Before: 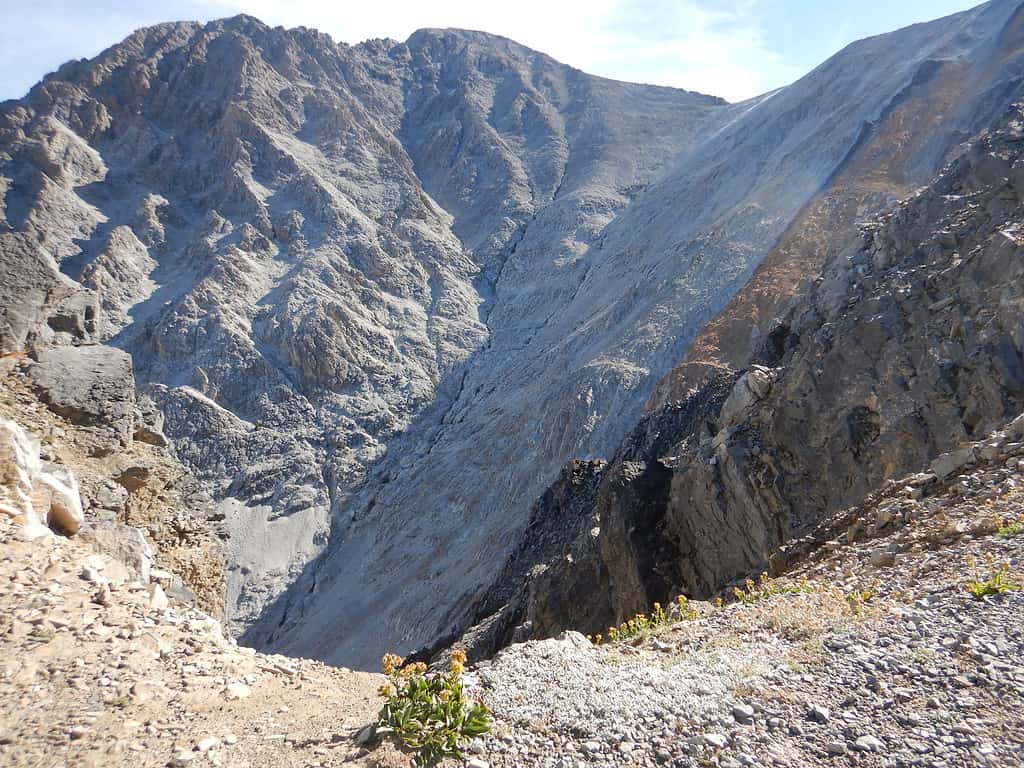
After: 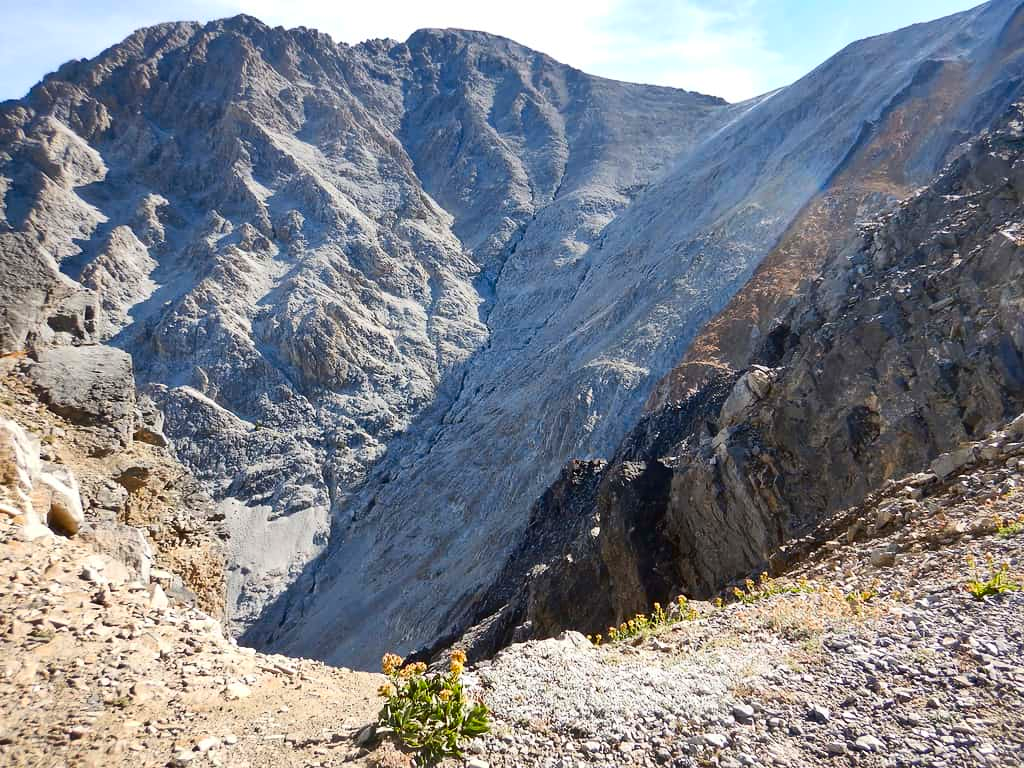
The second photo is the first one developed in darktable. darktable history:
shadows and highlights: soften with gaussian
contrast brightness saturation: contrast 0.178, saturation 0.297
